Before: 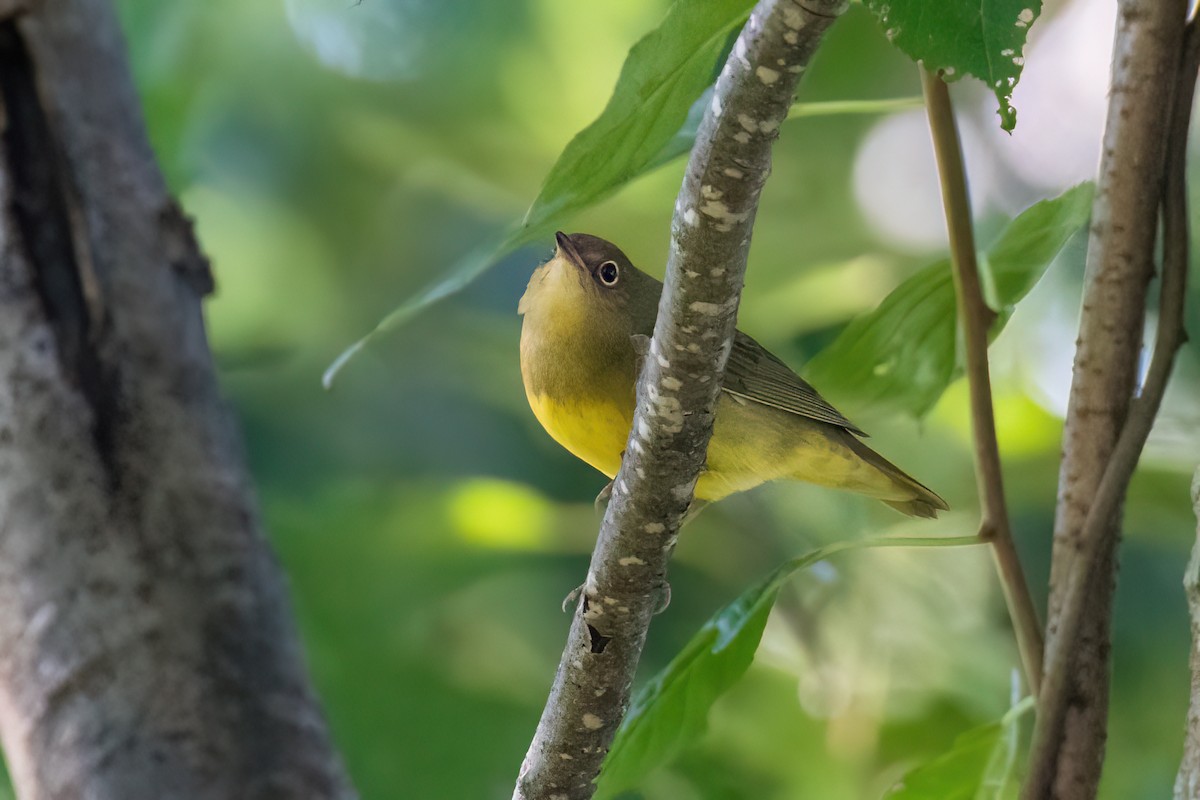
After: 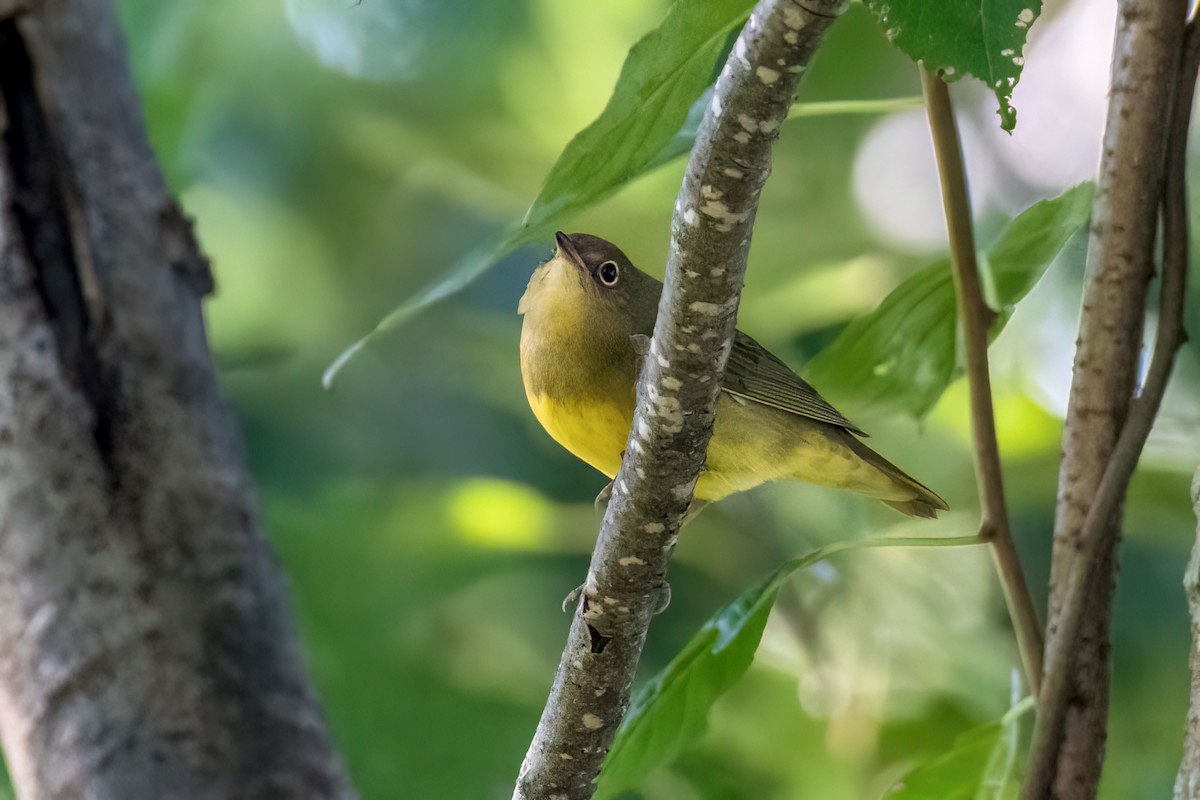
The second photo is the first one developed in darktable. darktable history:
local contrast: on, module defaults
shadows and highlights: shadows 12.83, white point adjustment 1.15, soften with gaussian
